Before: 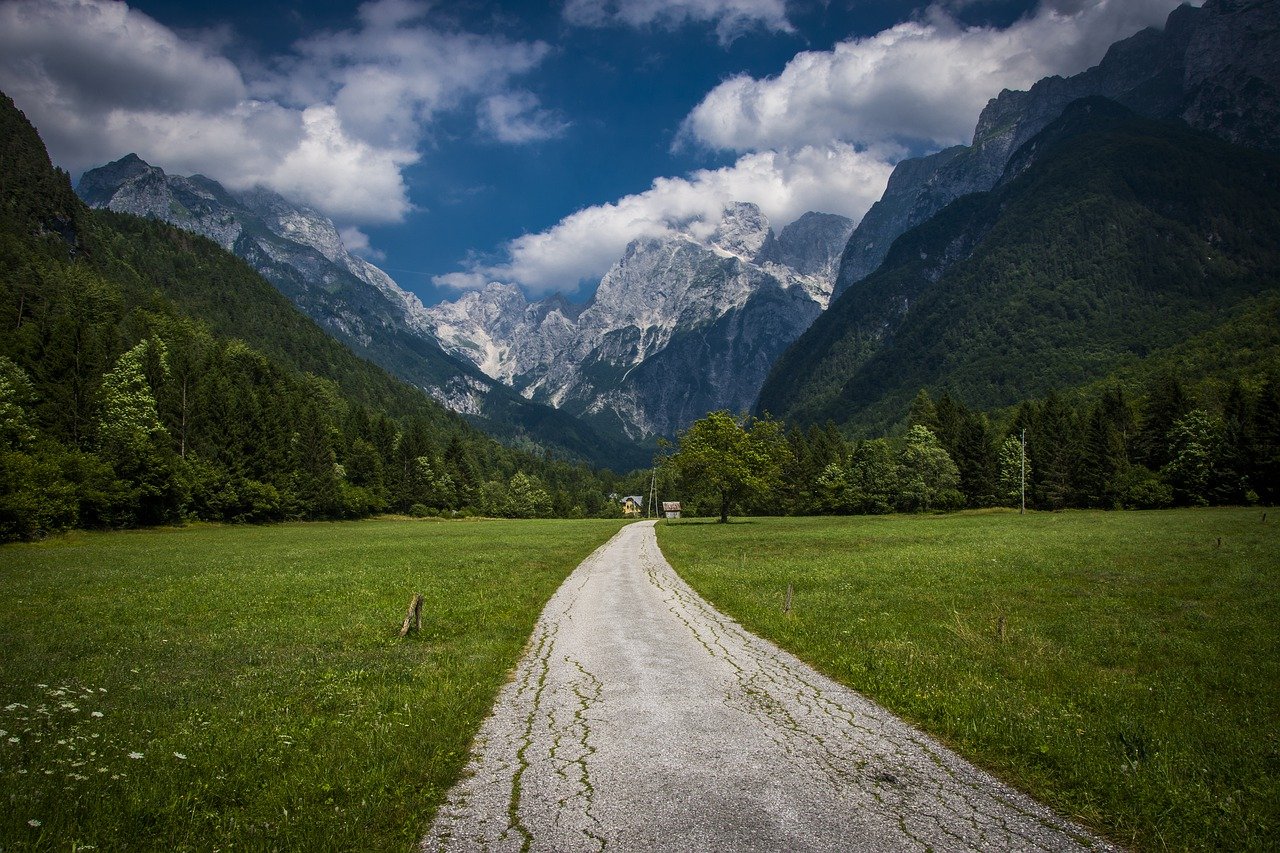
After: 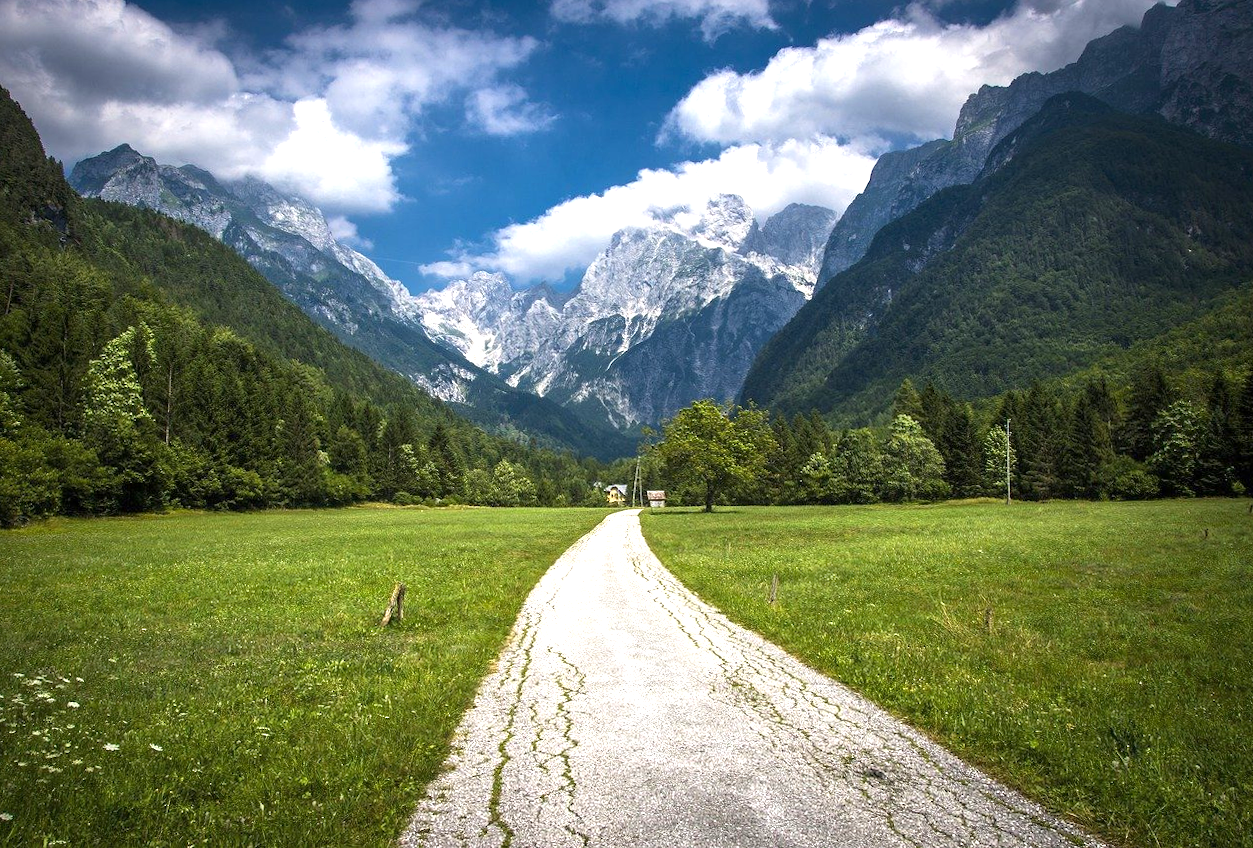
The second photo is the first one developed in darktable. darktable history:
exposure: exposure 1.16 EV, compensate exposure bias true, compensate highlight preservation false
rotate and perspective: rotation 0.226°, lens shift (vertical) -0.042, crop left 0.023, crop right 0.982, crop top 0.006, crop bottom 0.994
